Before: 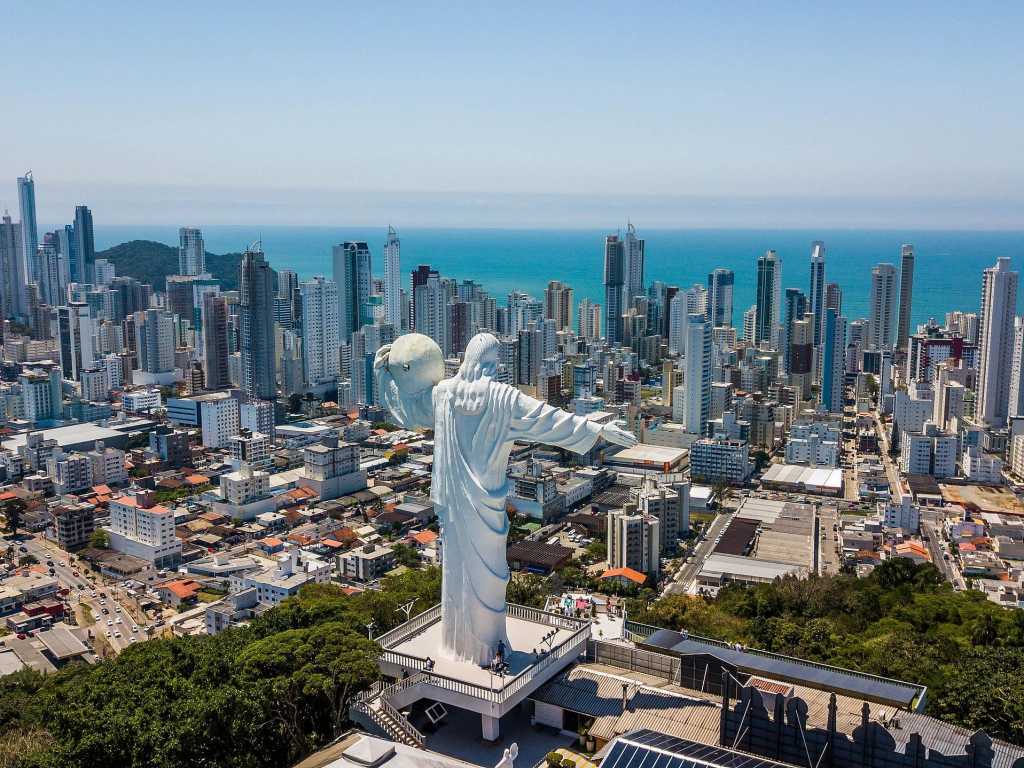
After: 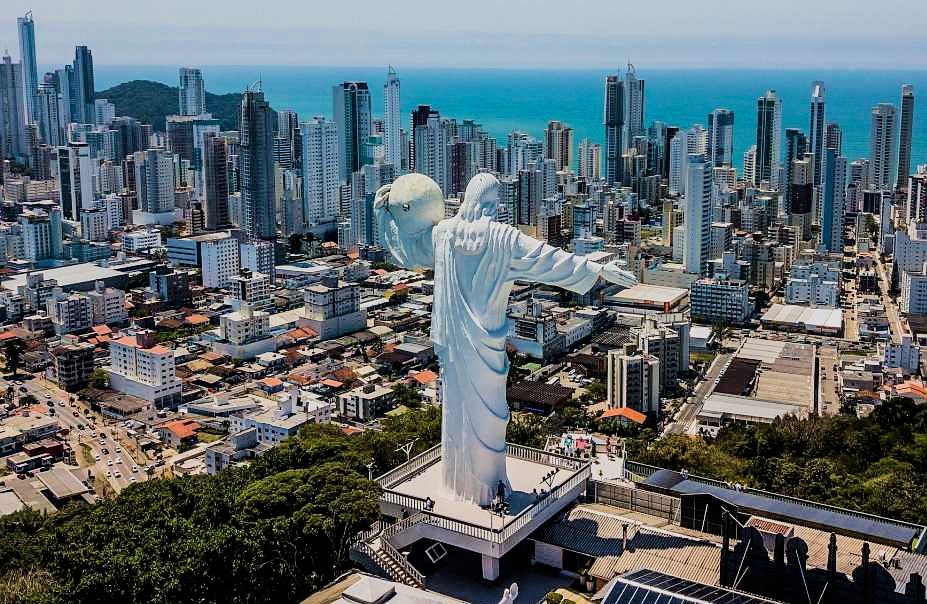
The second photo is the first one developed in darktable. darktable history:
crop: top 20.916%, right 9.437%, bottom 0.316%
filmic rgb: black relative exposure -7.65 EV, white relative exposure 4.56 EV, hardness 3.61, contrast 1.25
velvia: on, module defaults
sharpen: radius 1.272, amount 0.305, threshold 0
